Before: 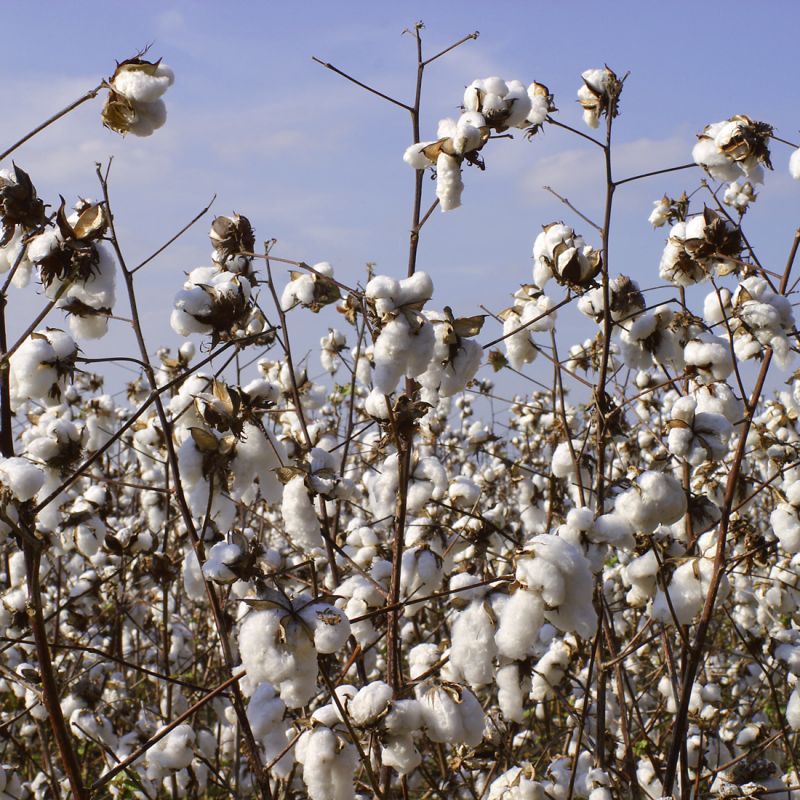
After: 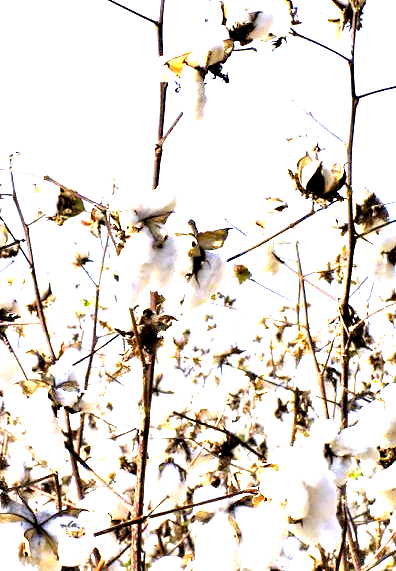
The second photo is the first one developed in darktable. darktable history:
exposure: exposure 3 EV, compensate highlight preservation false
contrast equalizer: octaves 7, y [[0.6 ×6], [0.55 ×6], [0 ×6], [0 ×6], [0 ×6]]
contrast brightness saturation: brightness 0.15
crop: left 32.075%, top 10.976%, right 18.355%, bottom 17.596%
